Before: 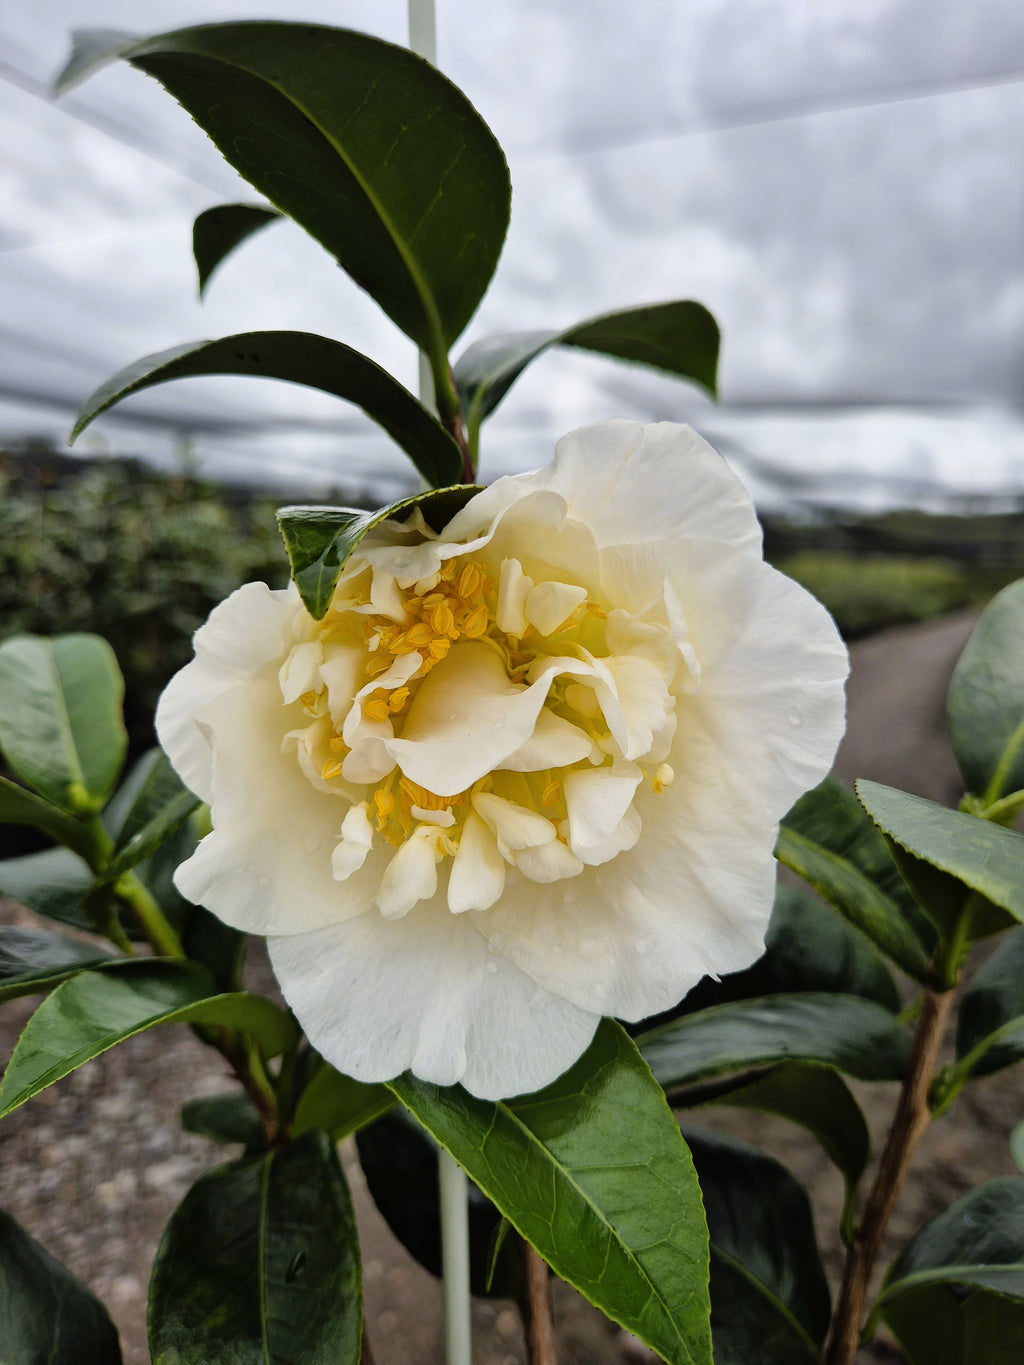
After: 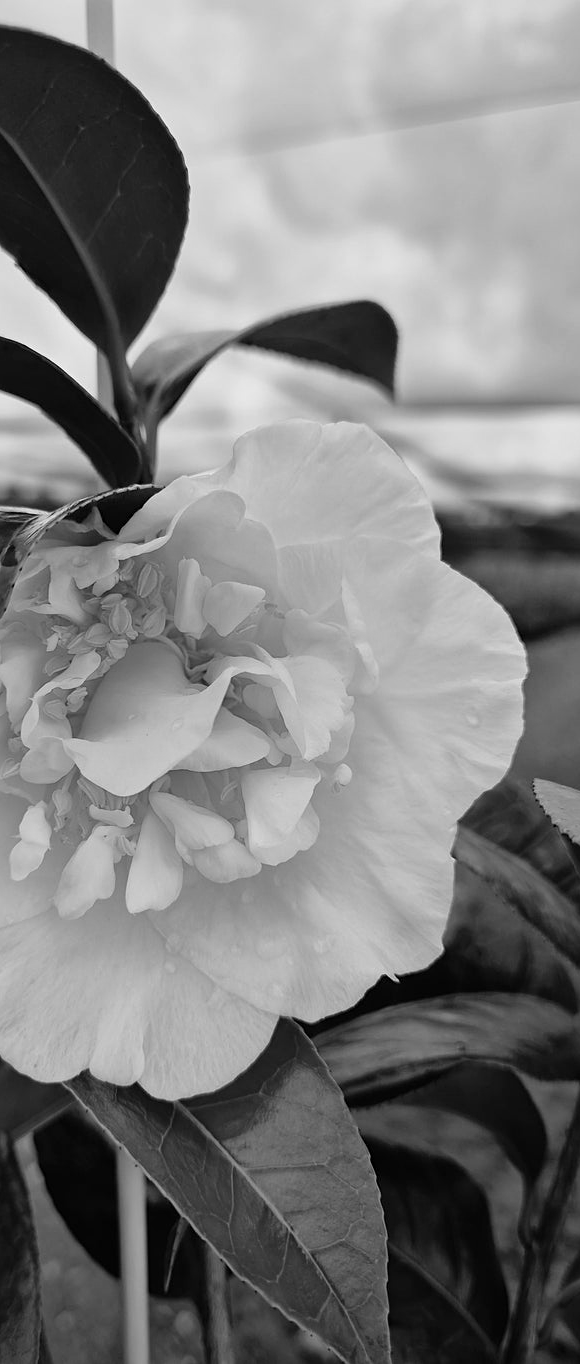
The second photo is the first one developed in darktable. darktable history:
monochrome: a 14.95, b -89.96
crop: left 31.458%, top 0%, right 11.876%
sharpen: amount 0.2
